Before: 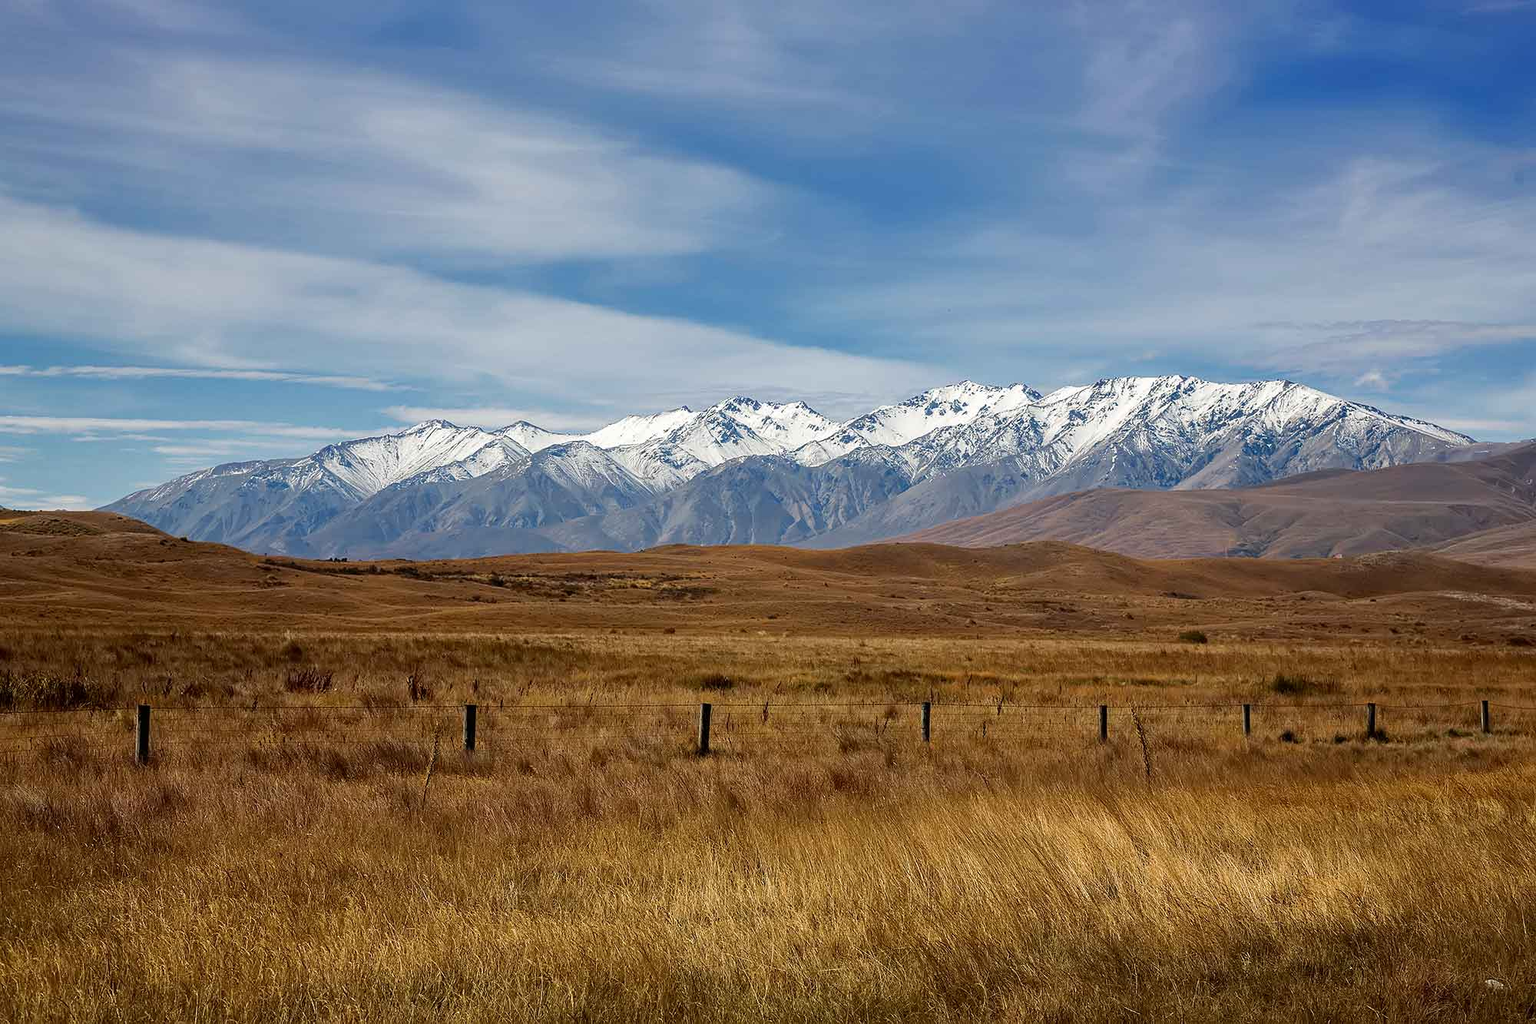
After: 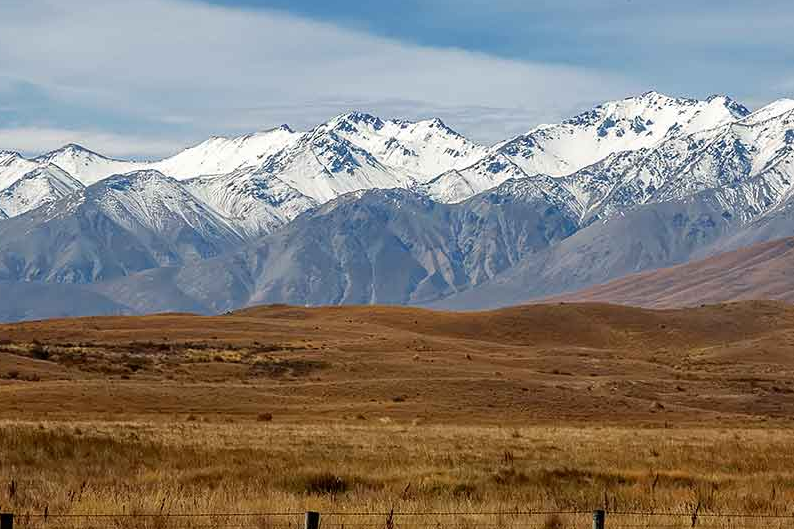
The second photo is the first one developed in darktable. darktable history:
crop: left 30.397%, top 30.31%, right 29.885%, bottom 29.986%
